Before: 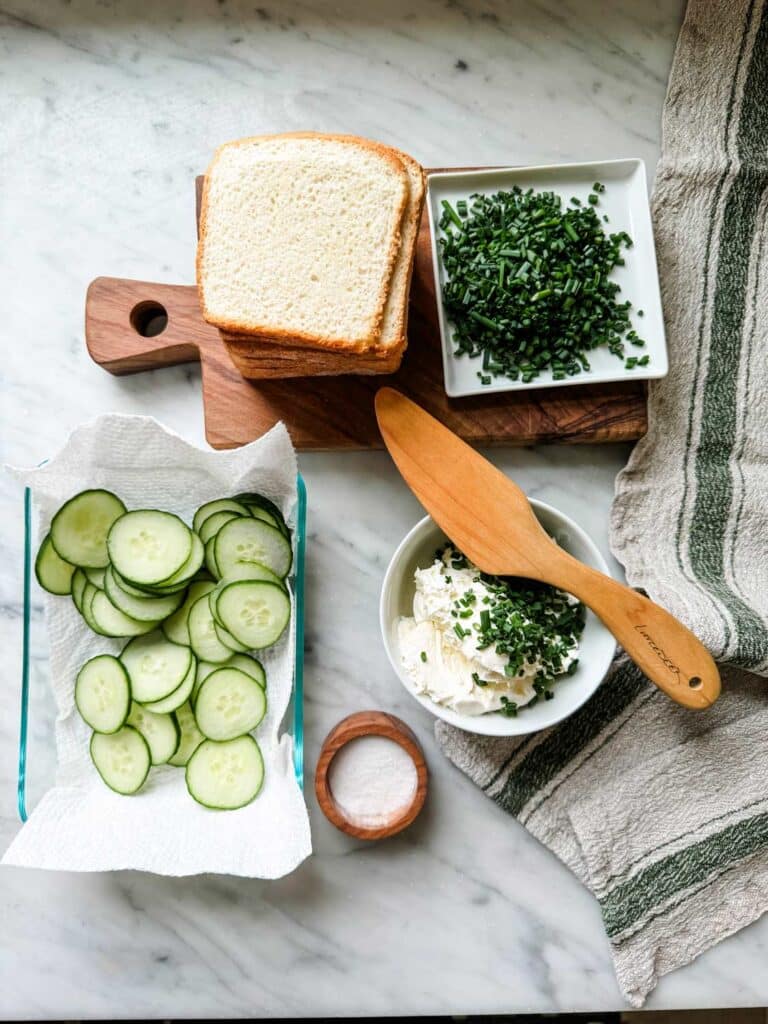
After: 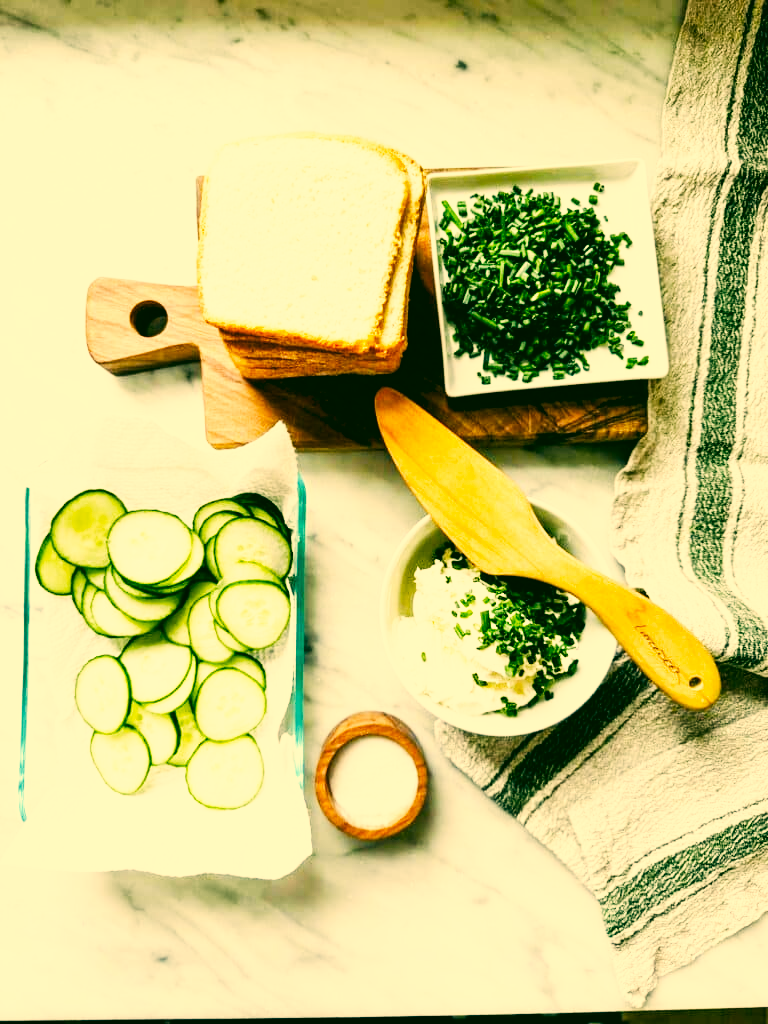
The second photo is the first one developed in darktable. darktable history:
base curve: curves: ch0 [(0, 0) (0.007, 0.004) (0.027, 0.03) (0.046, 0.07) (0.207, 0.54) (0.442, 0.872) (0.673, 0.972) (1, 1)], preserve colors none
color correction: highlights a* 5.65, highlights b* 33.06, shadows a* -26.19, shadows b* 3.92
